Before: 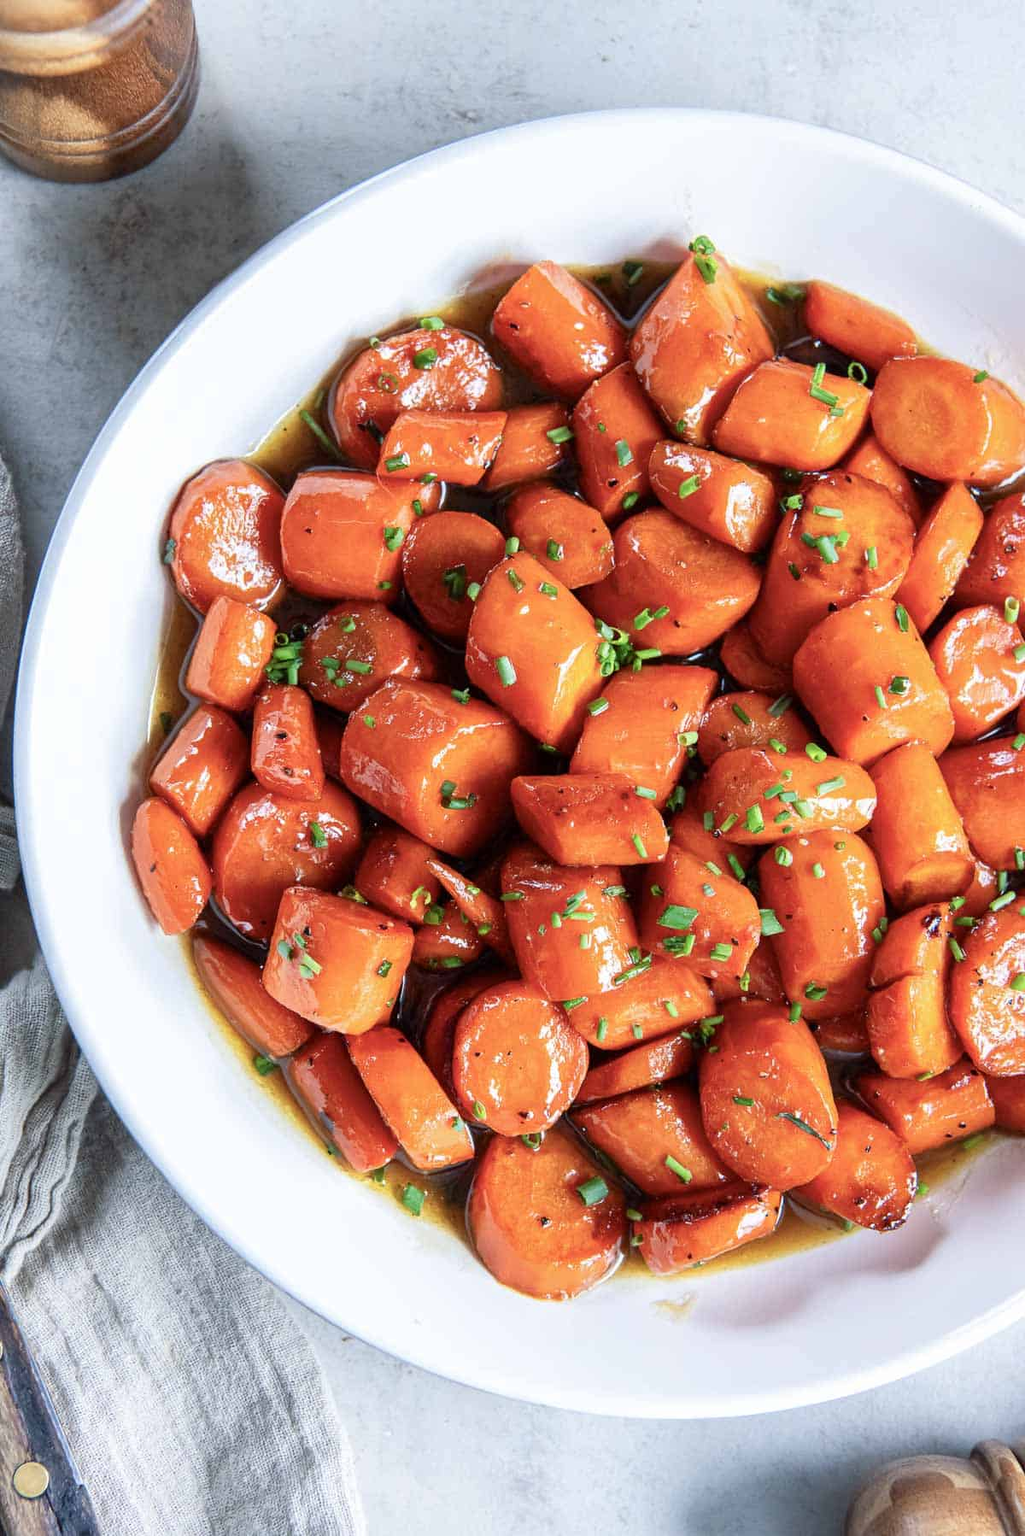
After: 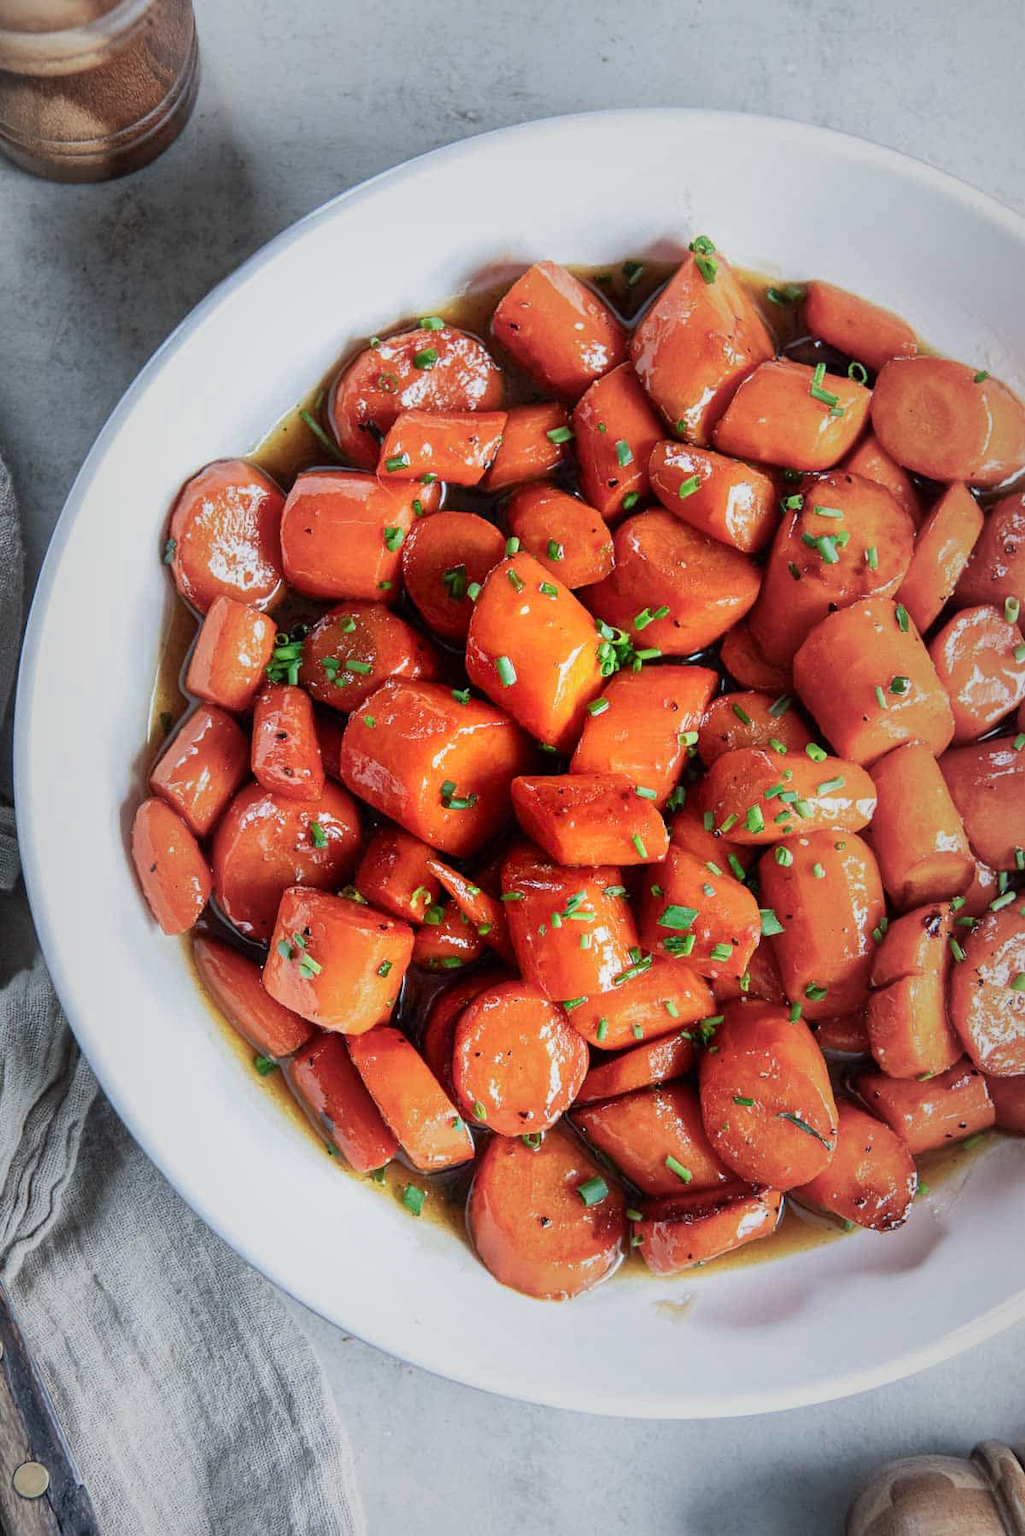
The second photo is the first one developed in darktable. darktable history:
vignetting: fall-off start 17.78%, fall-off radius 137.2%, width/height ratio 0.622, shape 0.584
exposure: exposure -0.145 EV, compensate highlight preservation false
